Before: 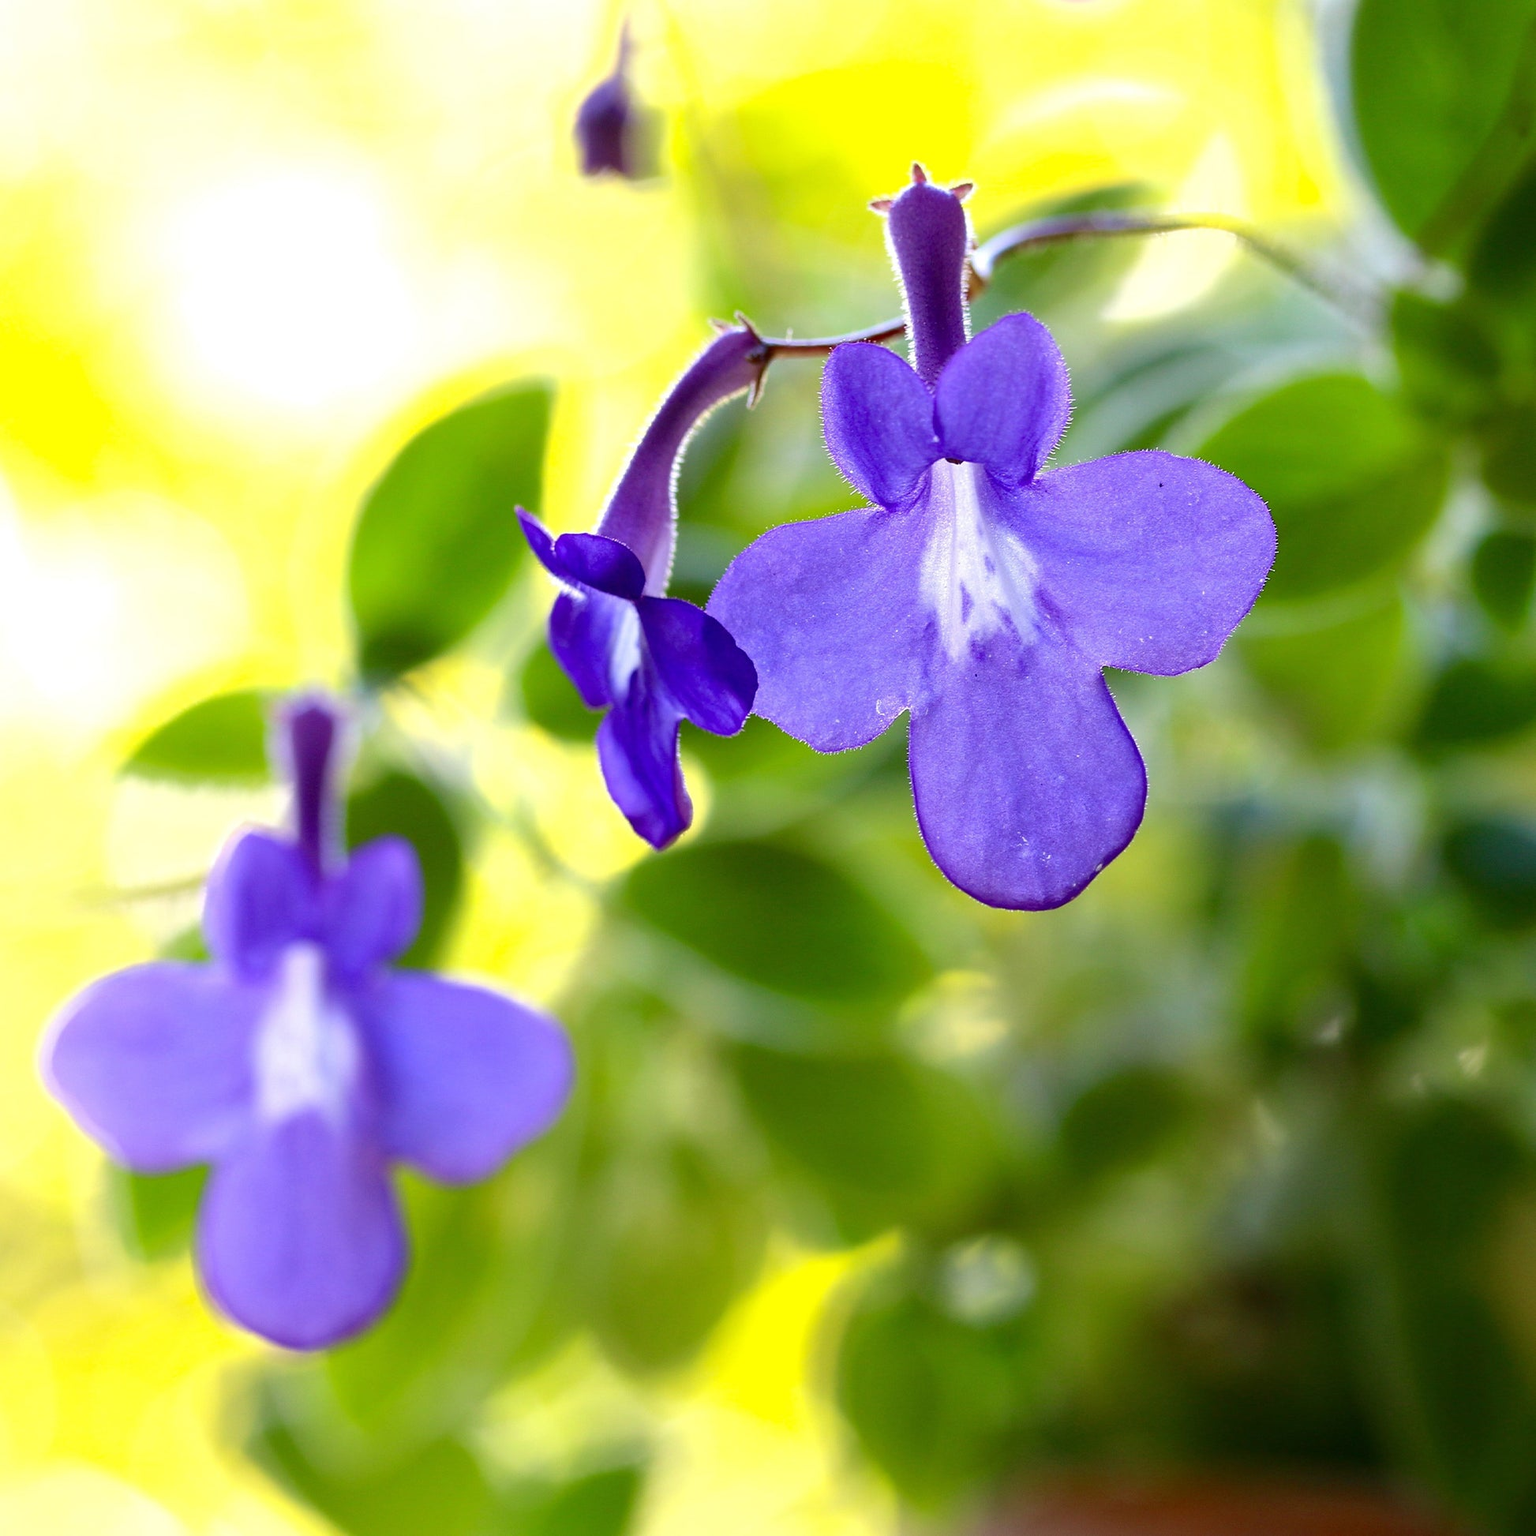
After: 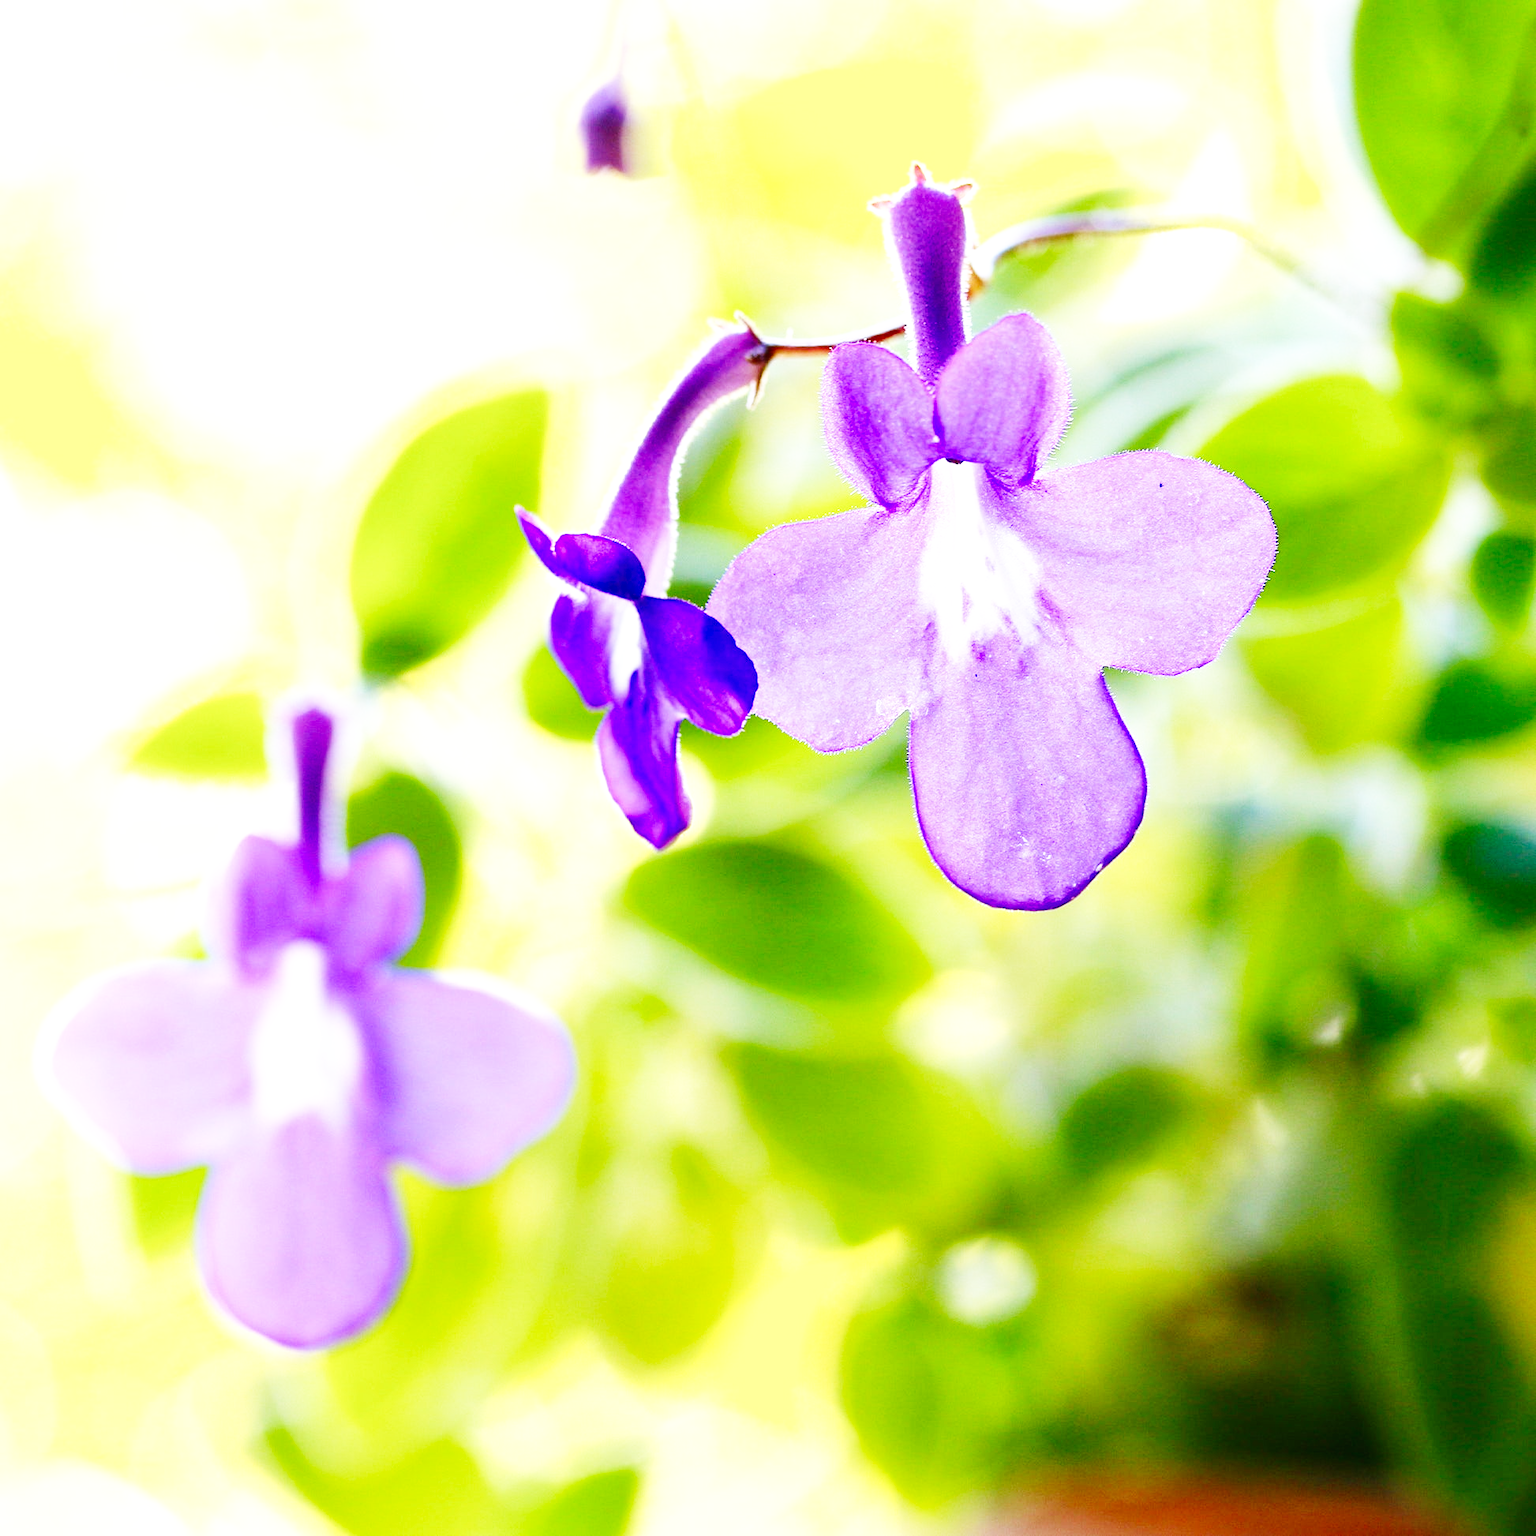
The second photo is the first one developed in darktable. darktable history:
base curve: curves: ch0 [(0, 0.003) (0.001, 0.002) (0.006, 0.004) (0.02, 0.022) (0.048, 0.086) (0.094, 0.234) (0.162, 0.431) (0.258, 0.629) (0.385, 0.8) (0.548, 0.918) (0.751, 0.988) (1, 1)], preserve colors none
exposure: black level correction 0, exposure 0.5 EV, compensate highlight preservation false
